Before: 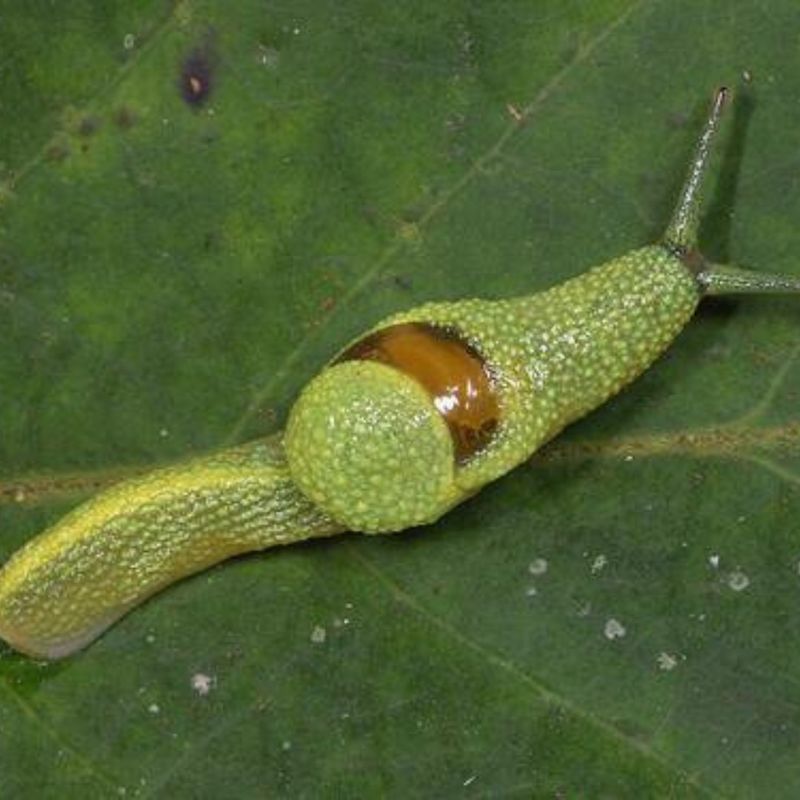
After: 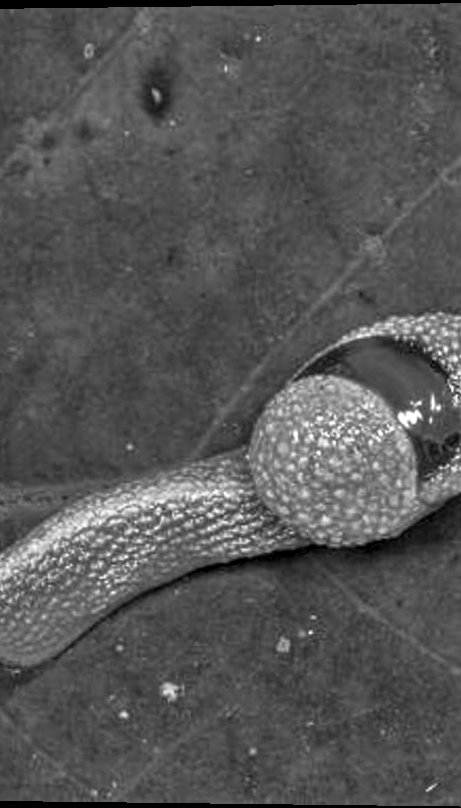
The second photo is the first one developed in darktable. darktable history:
tone equalizer: on, module defaults
color balance rgb: shadows lift › chroma 2%, shadows lift › hue 219.6°, power › hue 313.2°, highlights gain › chroma 3%, highlights gain › hue 75.6°, global offset › luminance 0.5%, perceptual saturation grading › global saturation 15.33%, perceptual saturation grading › highlights -19.33%, perceptual saturation grading › shadows 20%, global vibrance 20%
monochrome: a 0, b 0, size 0.5, highlights 0.57
crop: left 5.114%, right 38.589%
rotate and perspective: lens shift (vertical) 0.048, lens shift (horizontal) -0.024, automatic cropping off
contrast equalizer: y [[0.5, 0.501, 0.525, 0.597, 0.58, 0.514], [0.5 ×6], [0.5 ×6], [0 ×6], [0 ×6]]
local contrast: detail 150%
